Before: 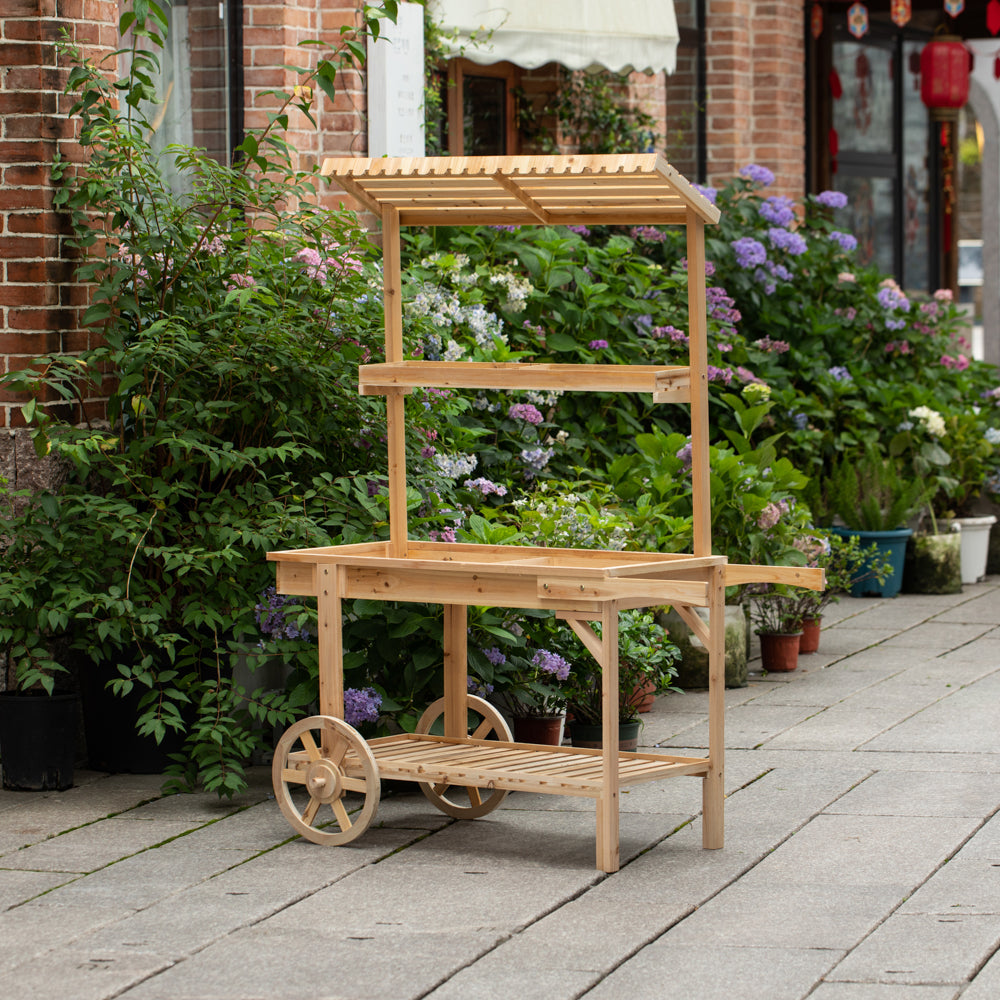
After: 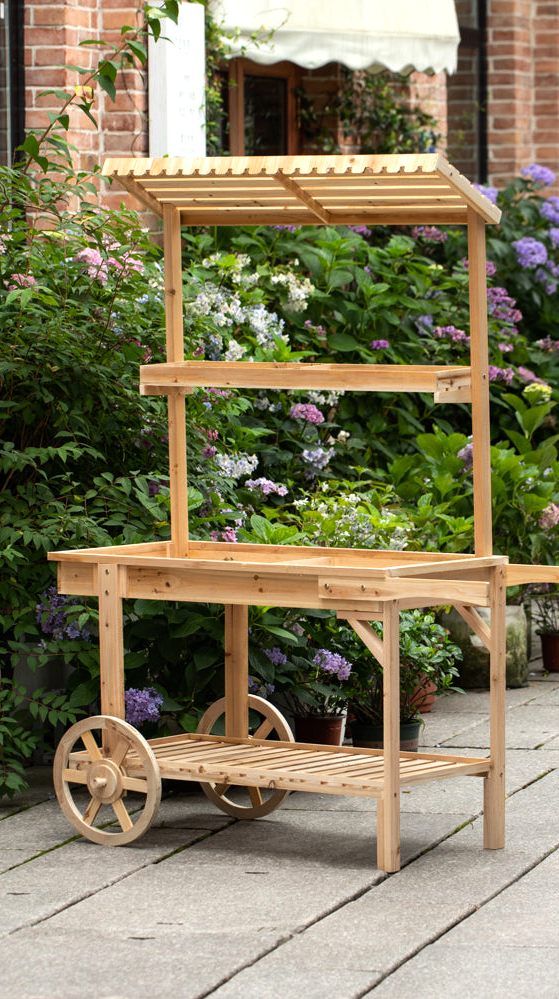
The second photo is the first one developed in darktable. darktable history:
tone equalizer: -8 EV -0.377 EV, -7 EV -0.376 EV, -6 EV -0.353 EV, -5 EV -0.239 EV, -3 EV 0.222 EV, -2 EV 0.363 EV, -1 EV 0.411 EV, +0 EV 0.388 EV, edges refinement/feathering 500, mask exposure compensation -1.57 EV, preserve details guided filter
crop: left 21.971%, right 22.125%, bottom 0%
